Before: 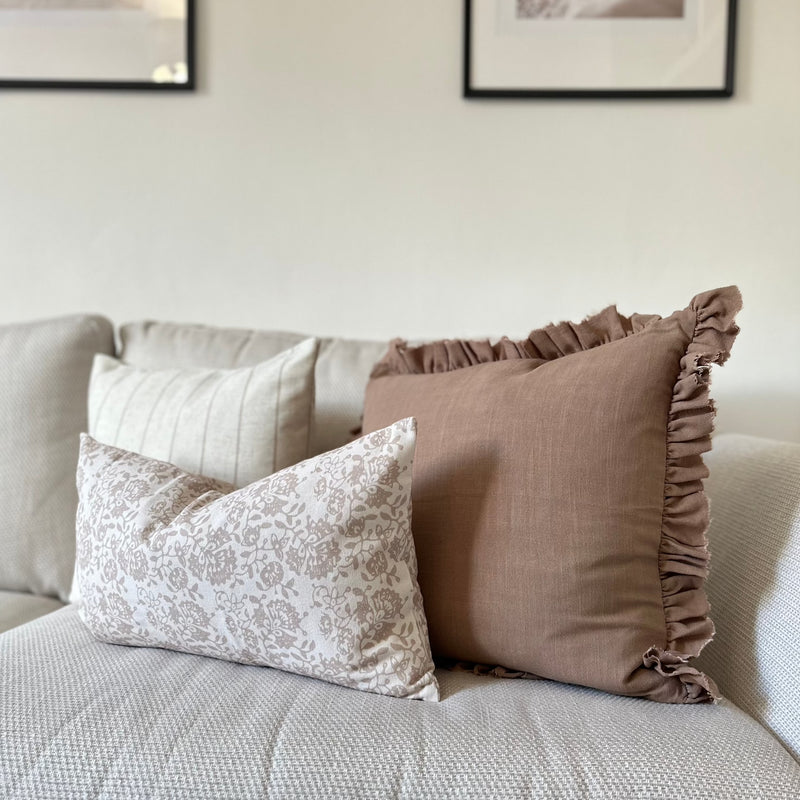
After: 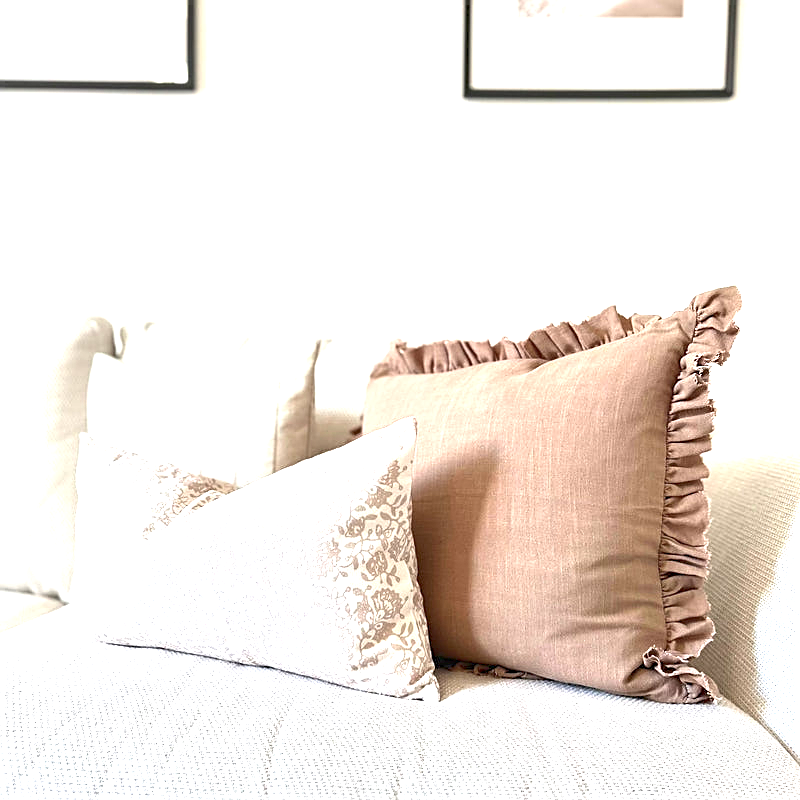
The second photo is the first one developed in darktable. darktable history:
sharpen: on, module defaults
rgb curve: curves: ch0 [(0, 0) (0.093, 0.159) (0.241, 0.265) (0.414, 0.42) (1, 1)], compensate middle gray true, preserve colors basic power
exposure: black level correction 0, exposure 1.7 EV, compensate exposure bias true, compensate highlight preservation false
